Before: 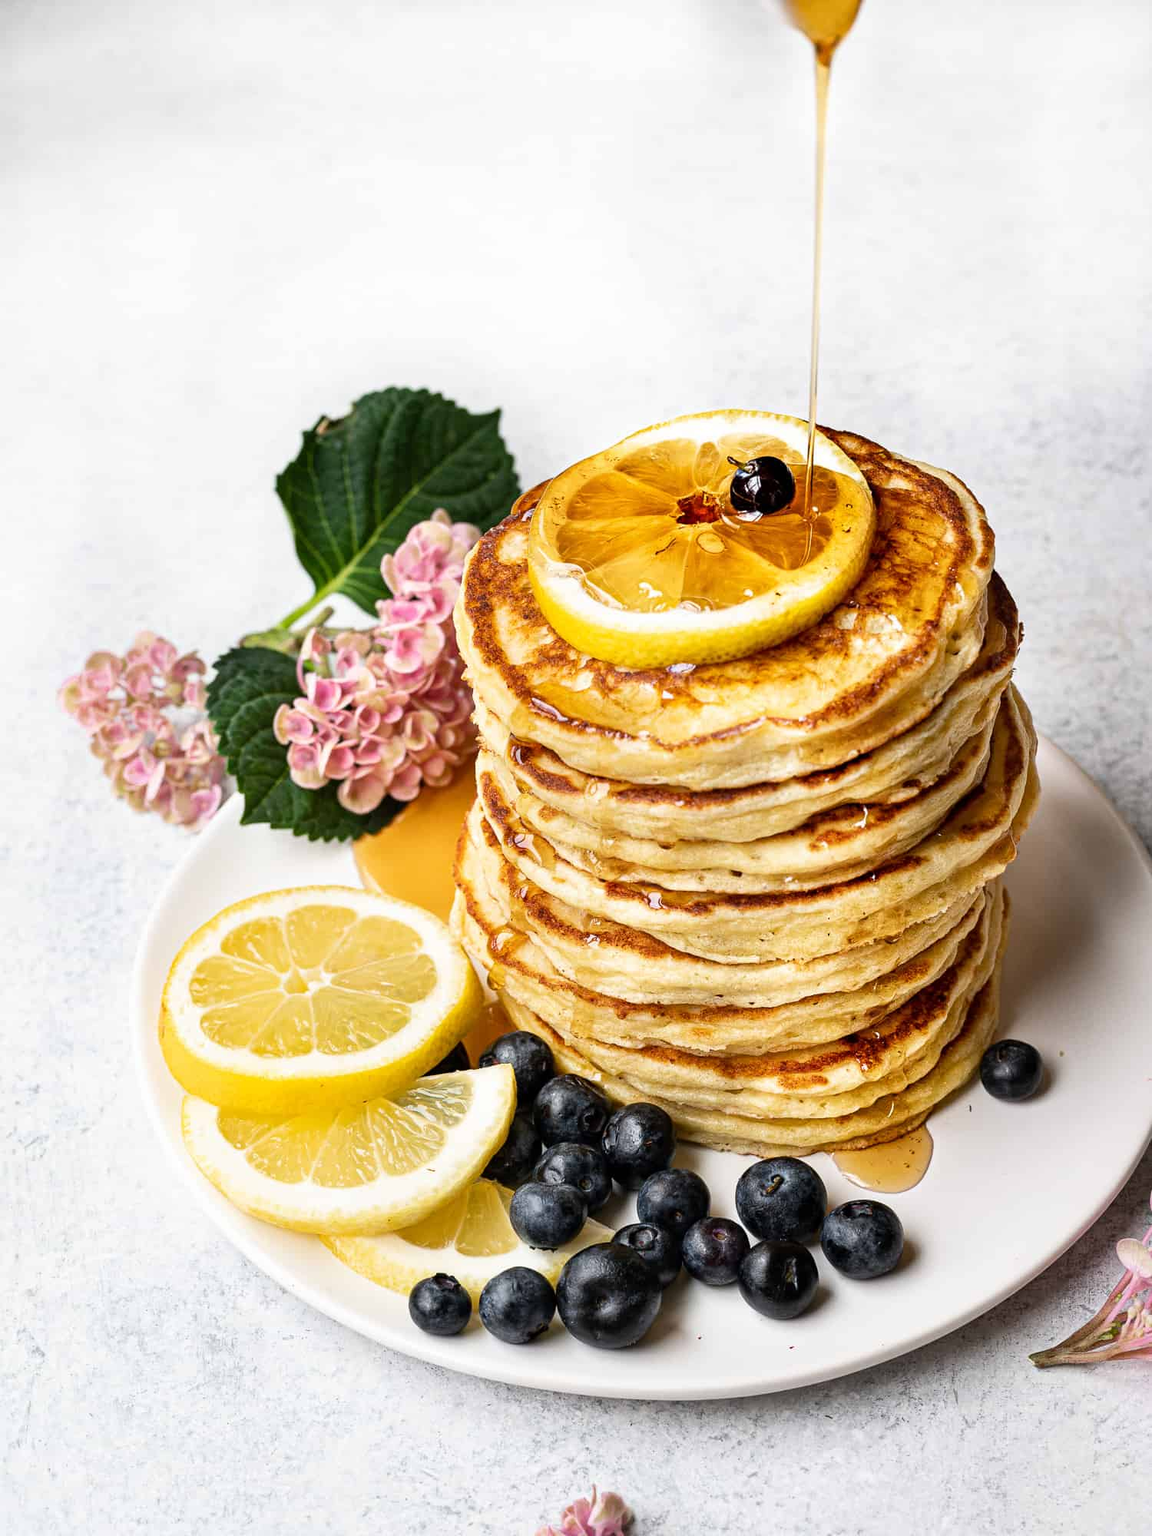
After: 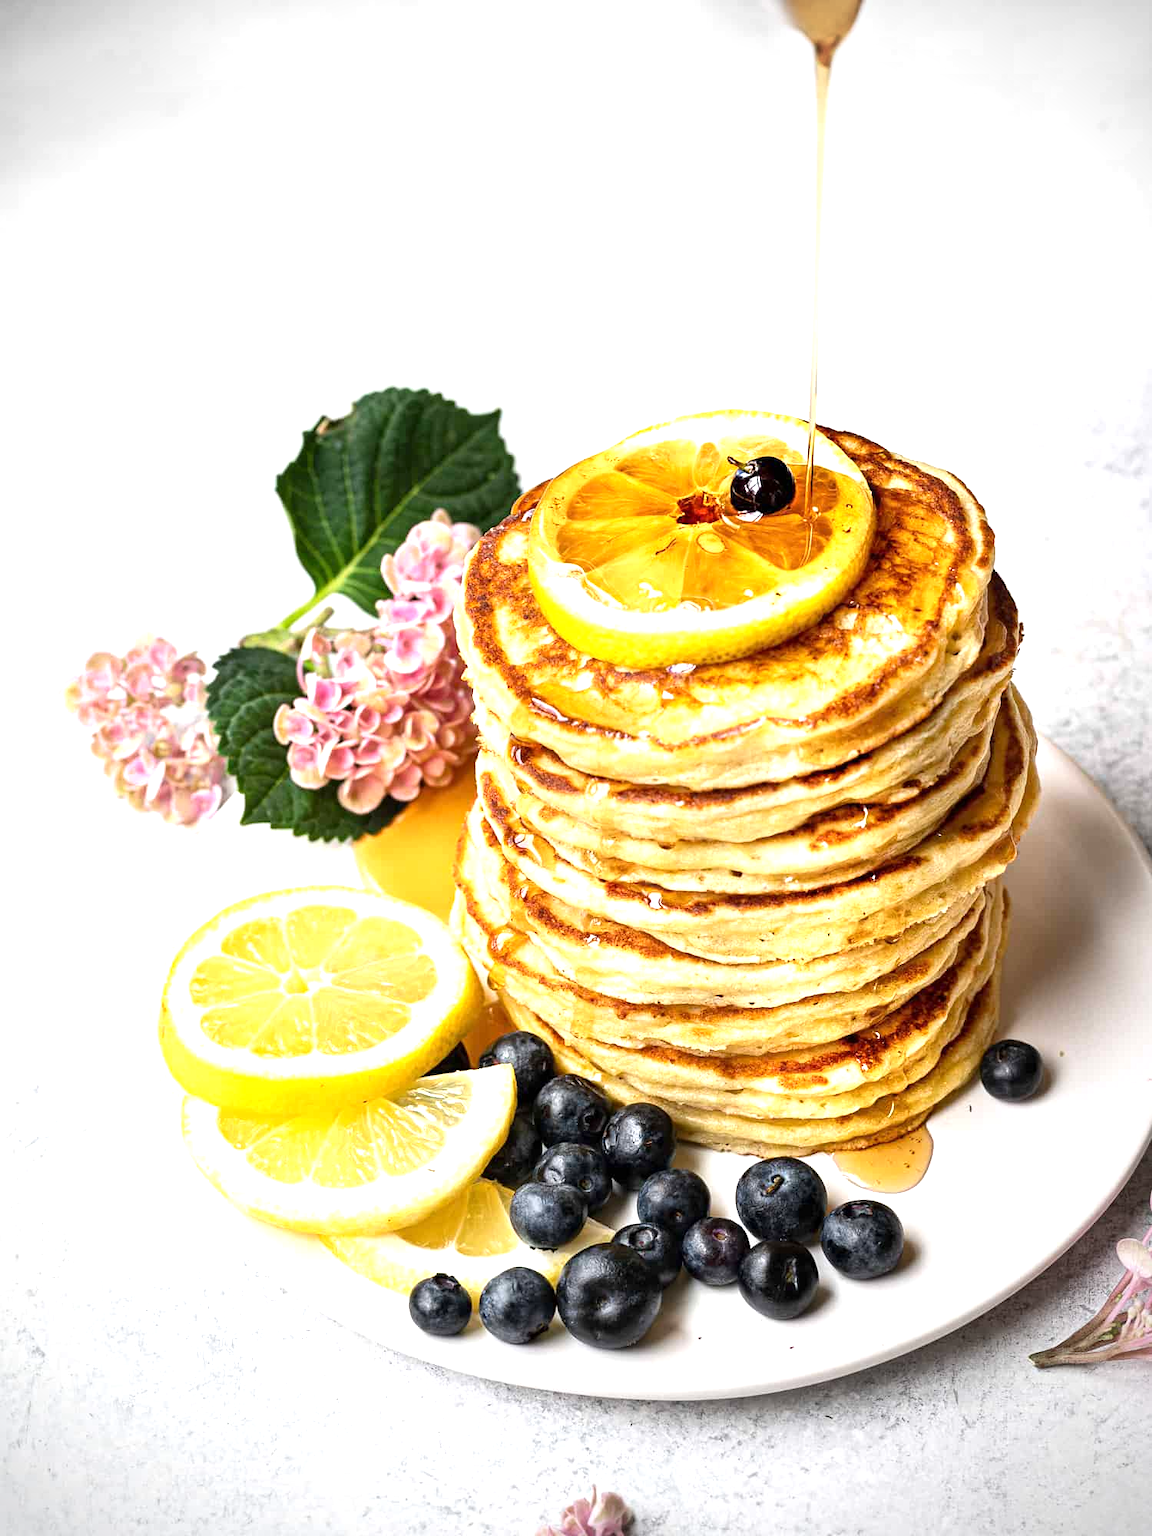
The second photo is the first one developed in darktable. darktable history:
vignetting: fall-off start 71.74%
exposure: exposure 0.7 EV, compensate highlight preservation false
